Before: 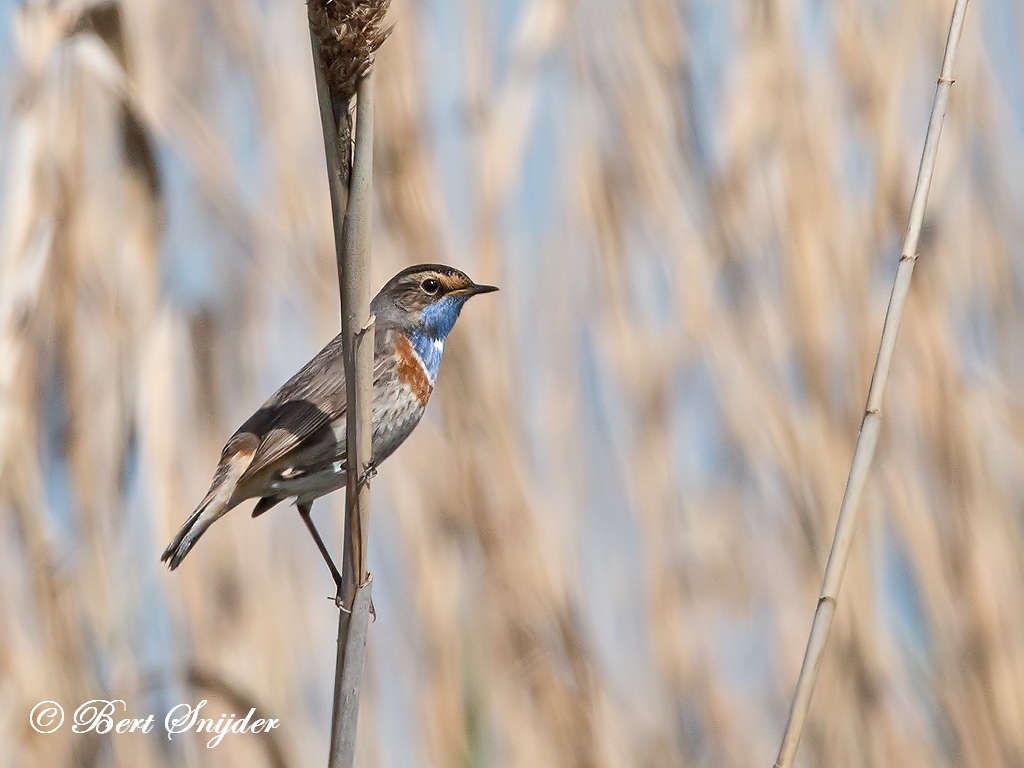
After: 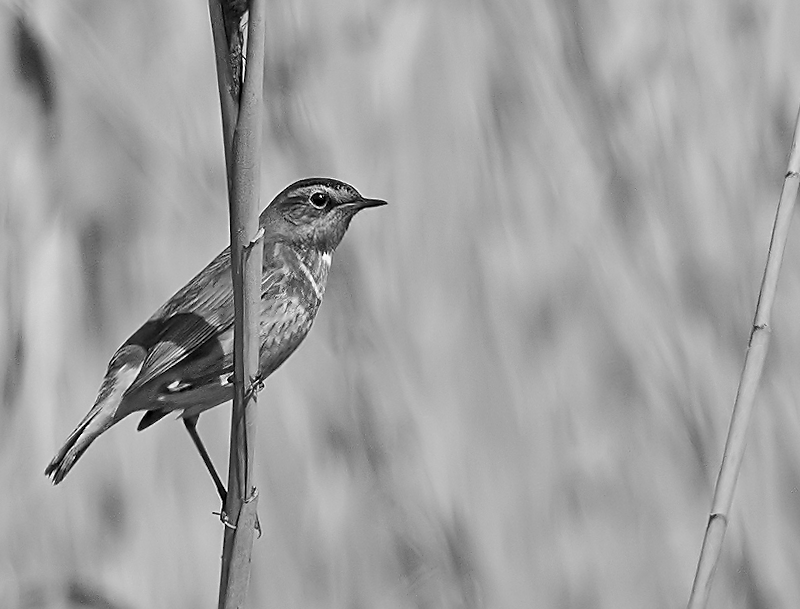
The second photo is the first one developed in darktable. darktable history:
color correction: highlights a* -9.35, highlights b* -23.15
rotate and perspective: rotation 0.226°, lens shift (vertical) -0.042, crop left 0.023, crop right 0.982, crop top 0.006, crop bottom 0.994
exposure: exposure -0.041 EV, compensate highlight preservation false
sharpen: on, module defaults
crop and rotate: left 10.071%, top 10.071%, right 10.02%, bottom 10.02%
monochrome: a 73.58, b 64.21
